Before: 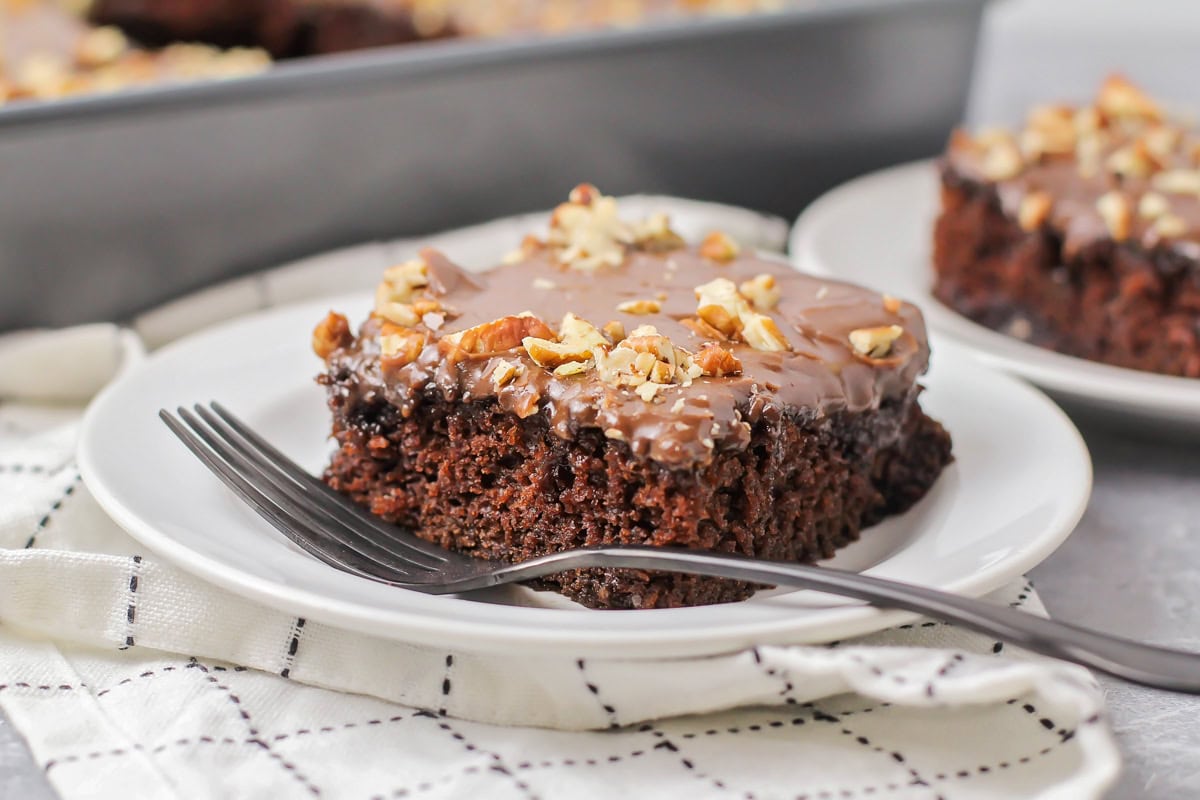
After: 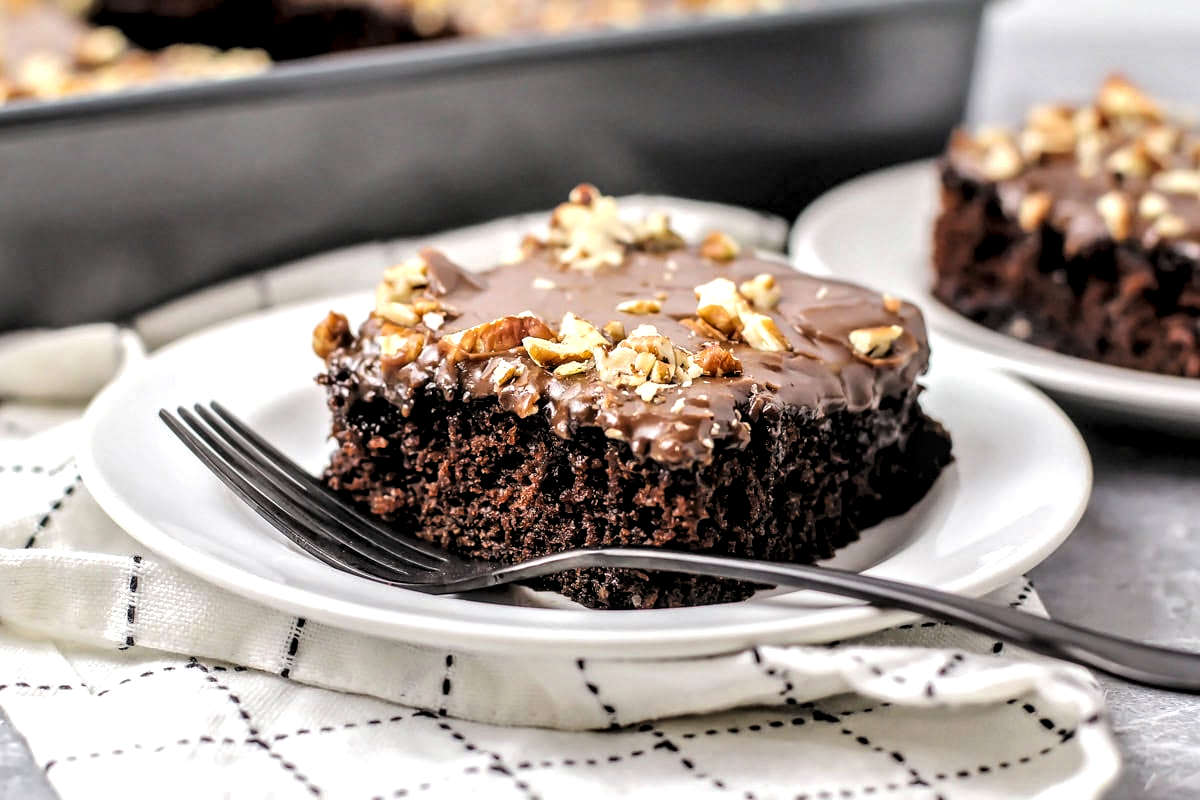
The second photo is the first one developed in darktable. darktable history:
local contrast: detail 150%
levels: levels [0.182, 0.542, 0.902]
